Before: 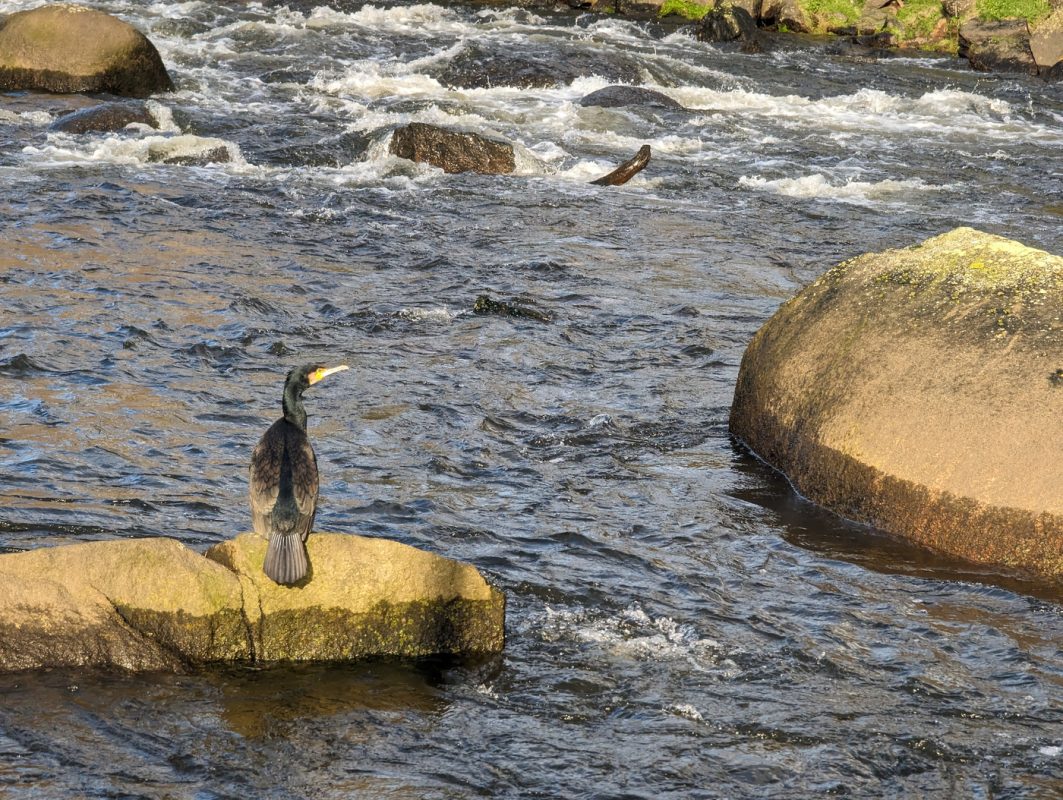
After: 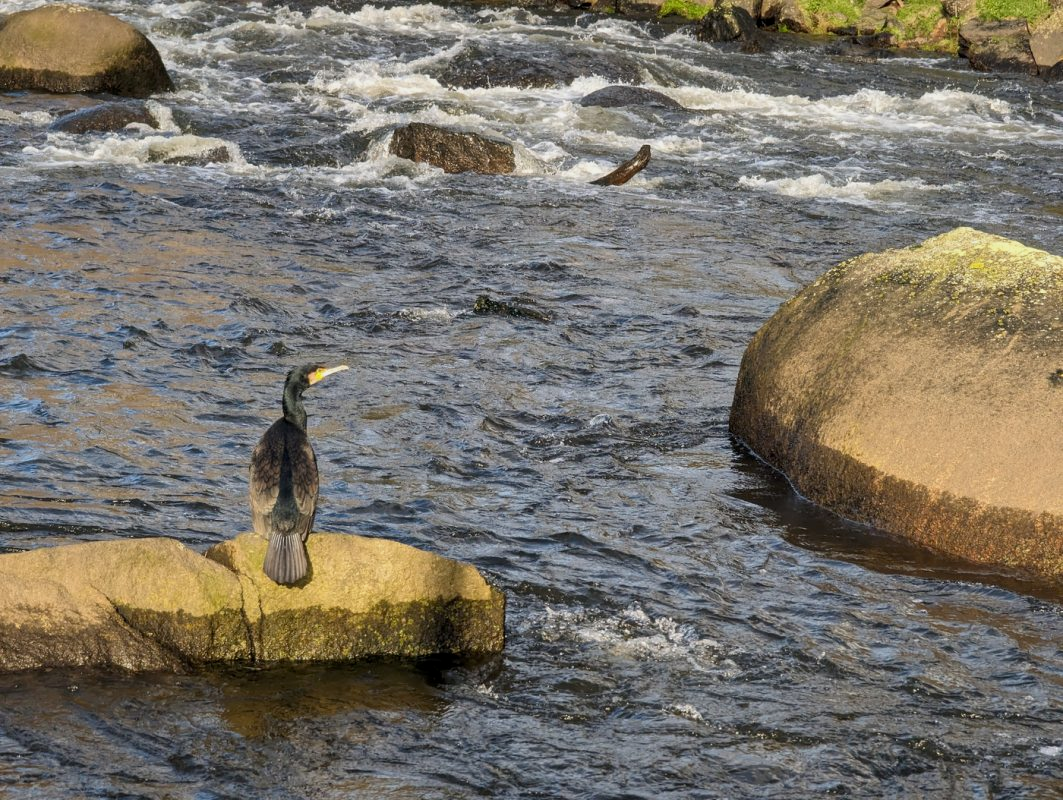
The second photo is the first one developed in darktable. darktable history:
exposure: black level correction 0.001, exposure -0.201 EV, compensate highlight preservation false
